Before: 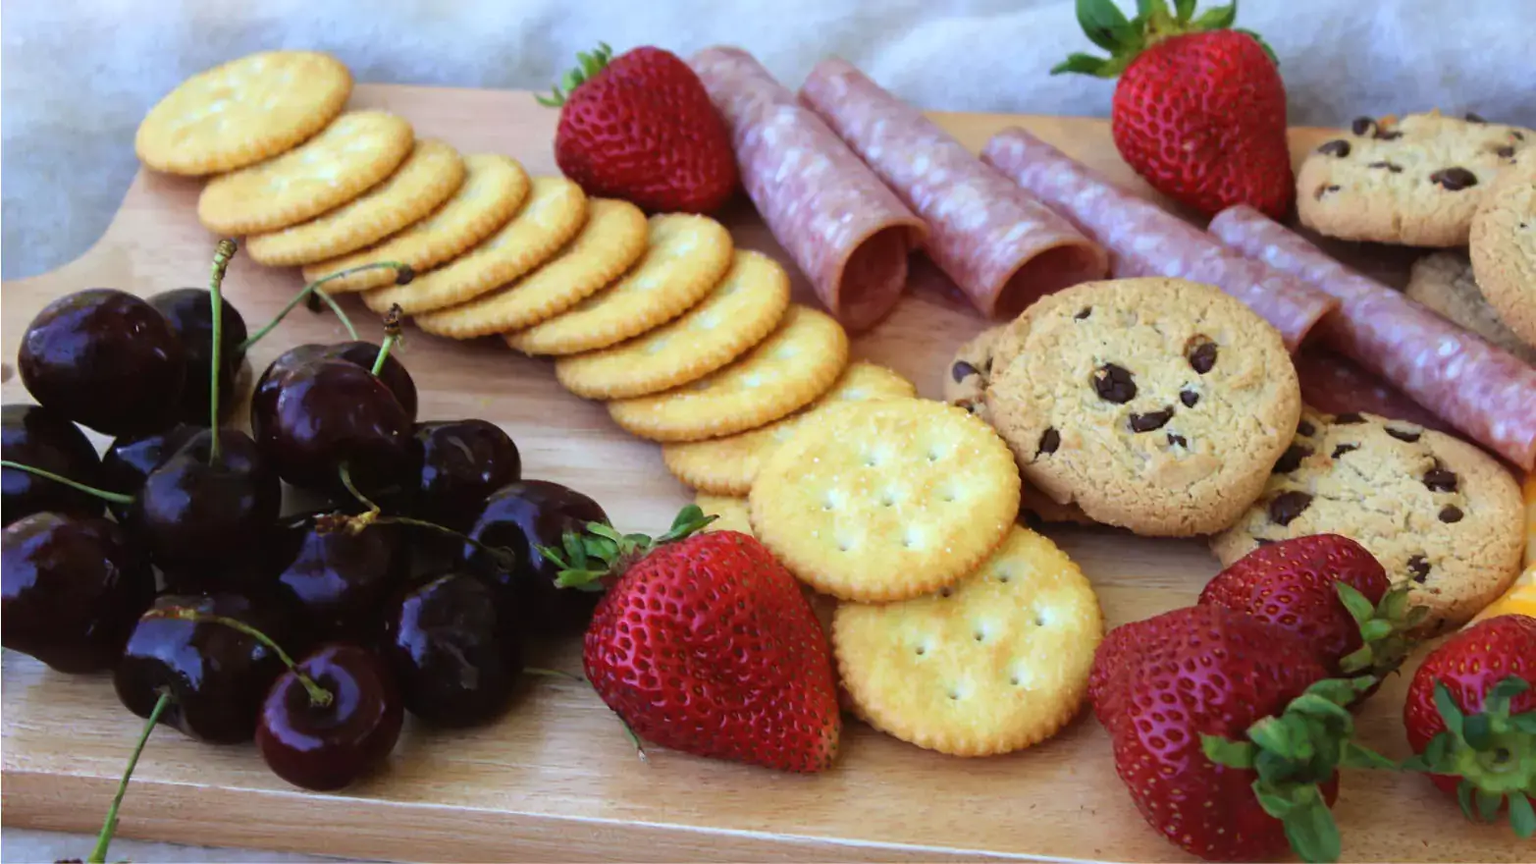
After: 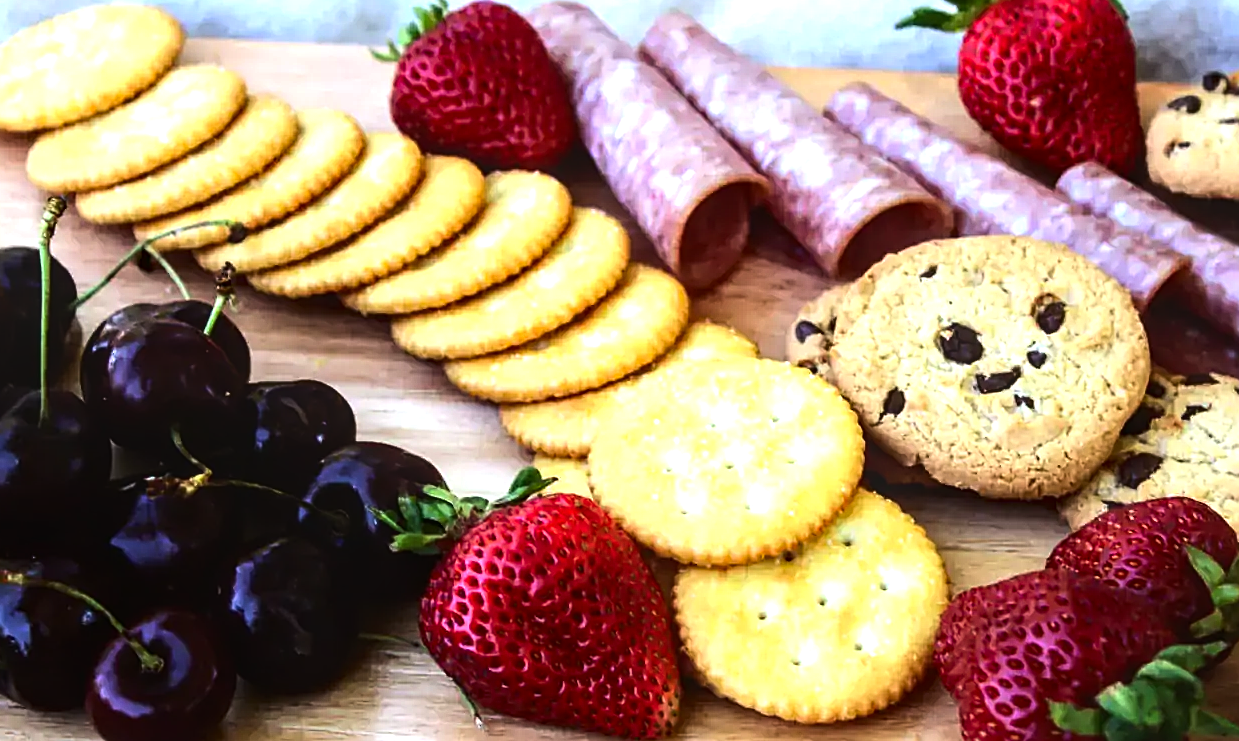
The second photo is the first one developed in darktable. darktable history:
tone equalizer: -8 EV -1.08 EV, -7 EV -1.01 EV, -6 EV -0.867 EV, -5 EV -0.578 EV, -3 EV 0.578 EV, -2 EV 0.867 EV, -1 EV 1.01 EV, +0 EV 1.08 EV, edges refinement/feathering 500, mask exposure compensation -1.57 EV, preserve details no
crop: left 11.225%, top 5.381%, right 9.565%, bottom 10.314%
contrast brightness saturation: contrast 0.13, brightness -0.05, saturation 0.16
sharpen: on, module defaults
local contrast: detail 130%
